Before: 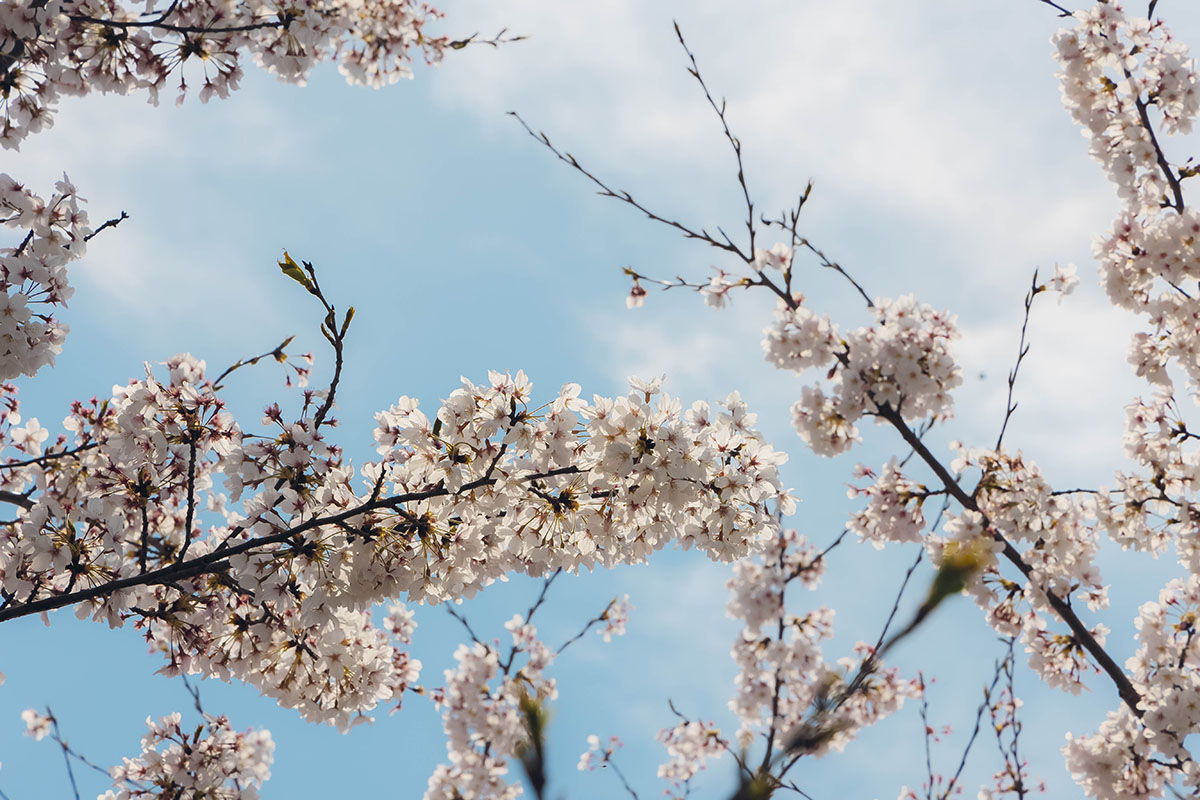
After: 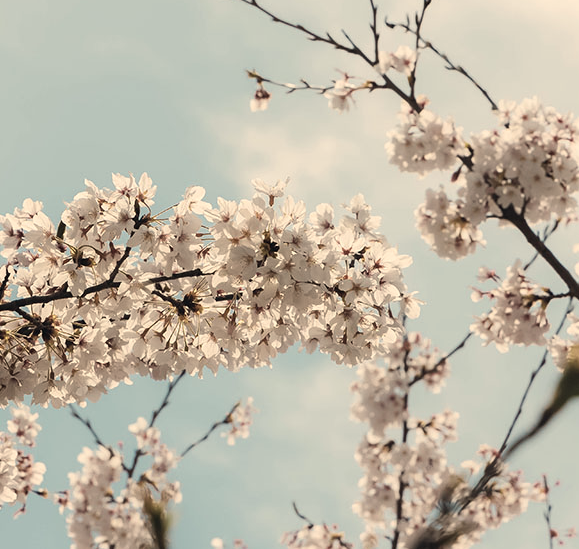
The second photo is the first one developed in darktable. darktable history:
contrast brightness saturation: contrast 0.1, saturation -0.36
crop: left 31.379%, top 24.658%, right 20.326%, bottom 6.628%
white balance: red 1.123, blue 0.83
